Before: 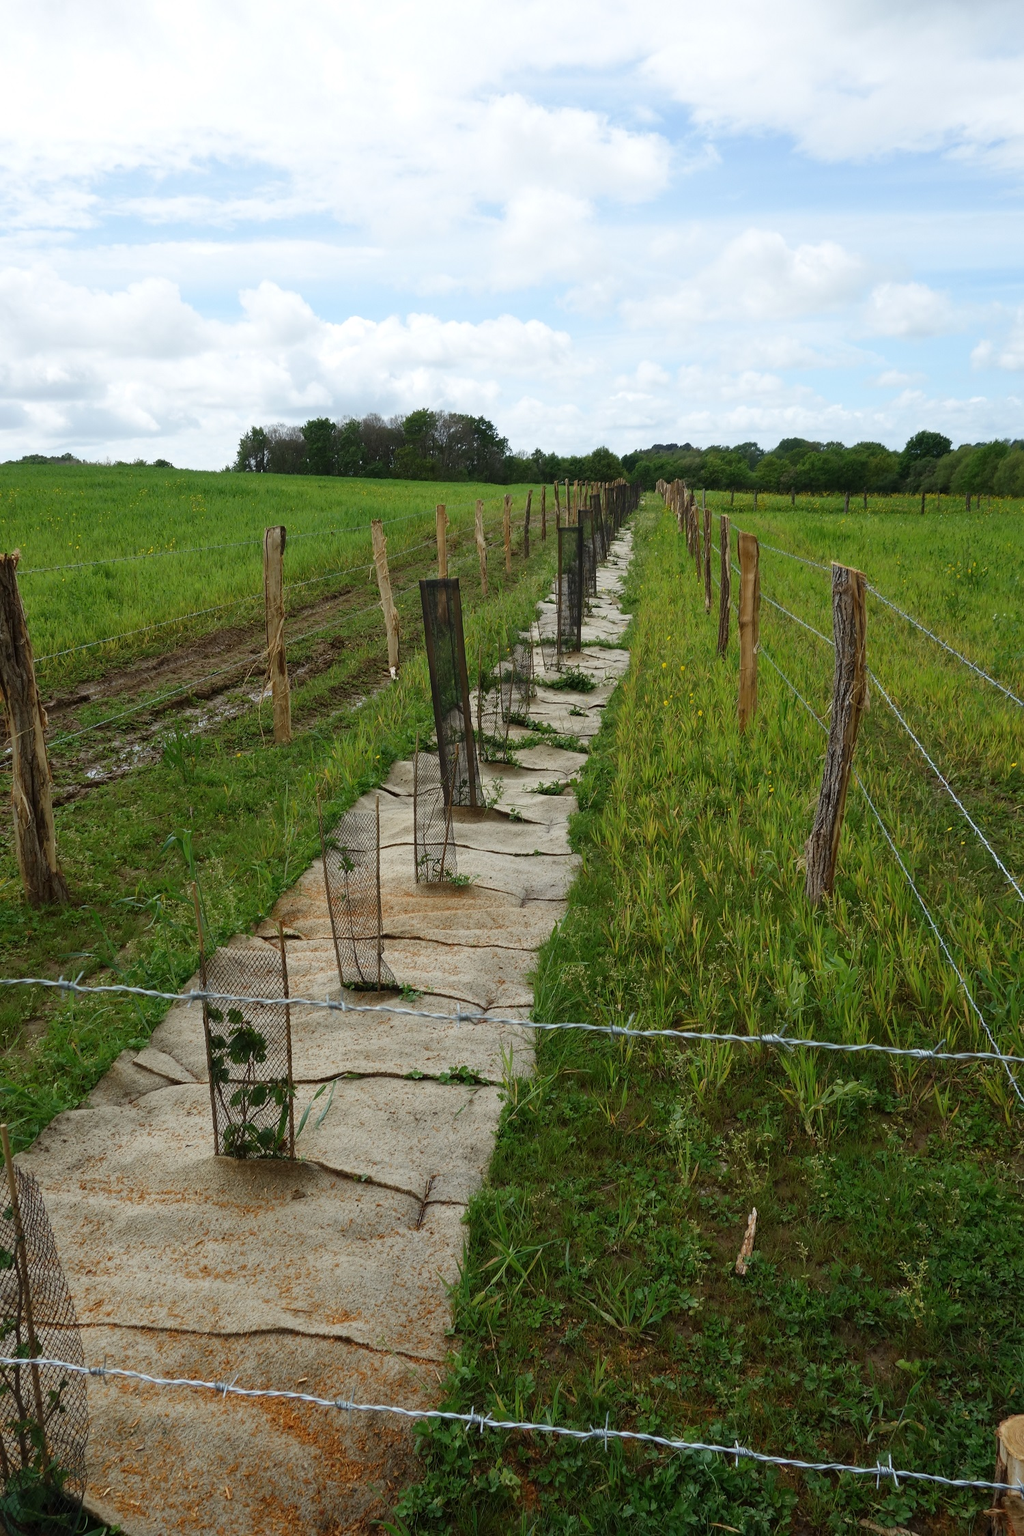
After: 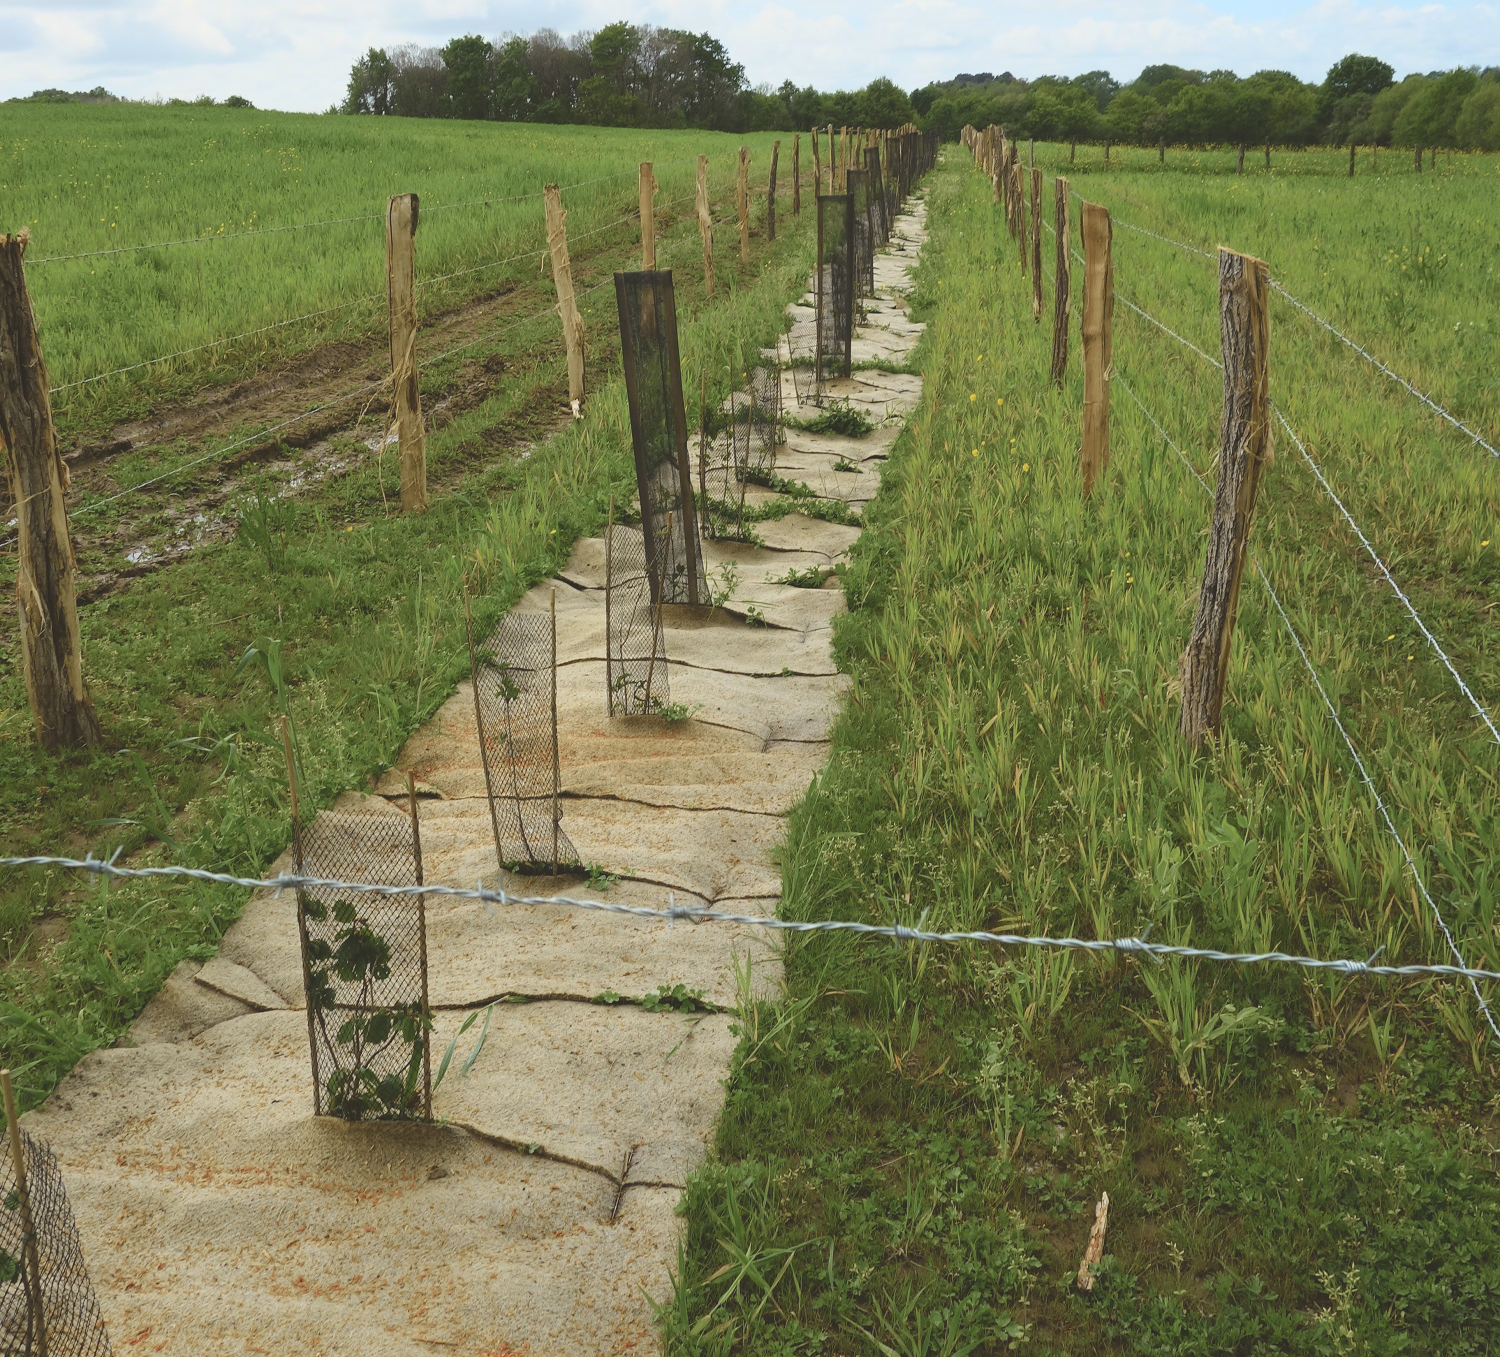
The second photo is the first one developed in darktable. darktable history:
exposure: black level correction -0.025, exposure -0.119 EV, compensate highlight preservation false
tone curve: curves: ch0 [(0, 0.021) (0.049, 0.044) (0.152, 0.14) (0.328, 0.377) (0.473, 0.543) (0.641, 0.705) (0.85, 0.894) (1, 0.969)]; ch1 [(0, 0) (0.302, 0.331) (0.427, 0.433) (0.472, 0.47) (0.502, 0.503) (0.527, 0.524) (0.564, 0.591) (0.602, 0.632) (0.677, 0.701) (0.859, 0.885) (1, 1)]; ch2 [(0, 0) (0.33, 0.301) (0.447, 0.44) (0.487, 0.496) (0.502, 0.516) (0.535, 0.563) (0.565, 0.6) (0.618, 0.629) (1, 1)], color space Lab, independent channels, preserve colors none
crop and rotate: top 25.673%, bottom 14.012%
